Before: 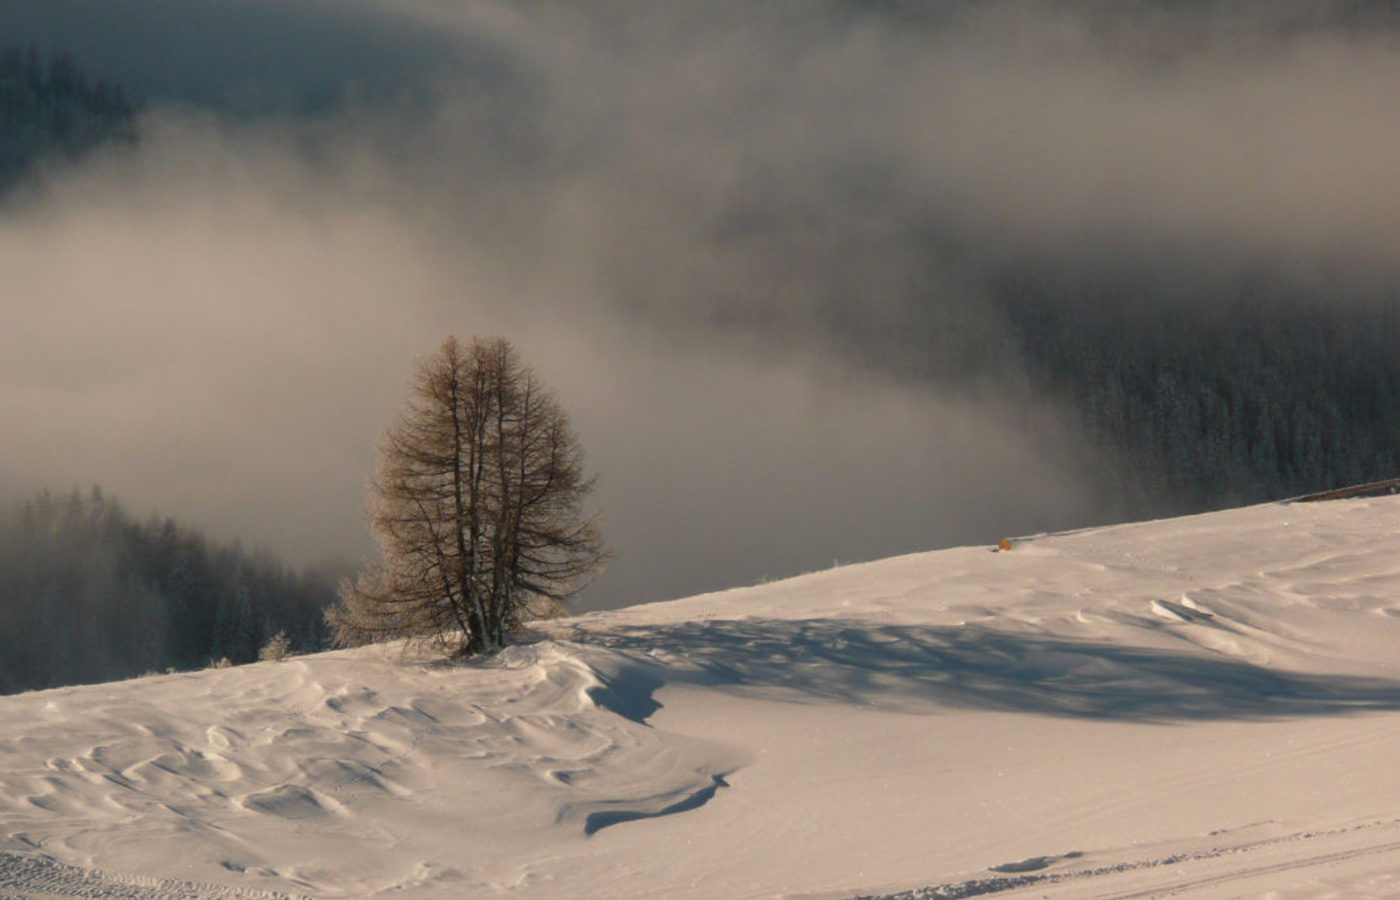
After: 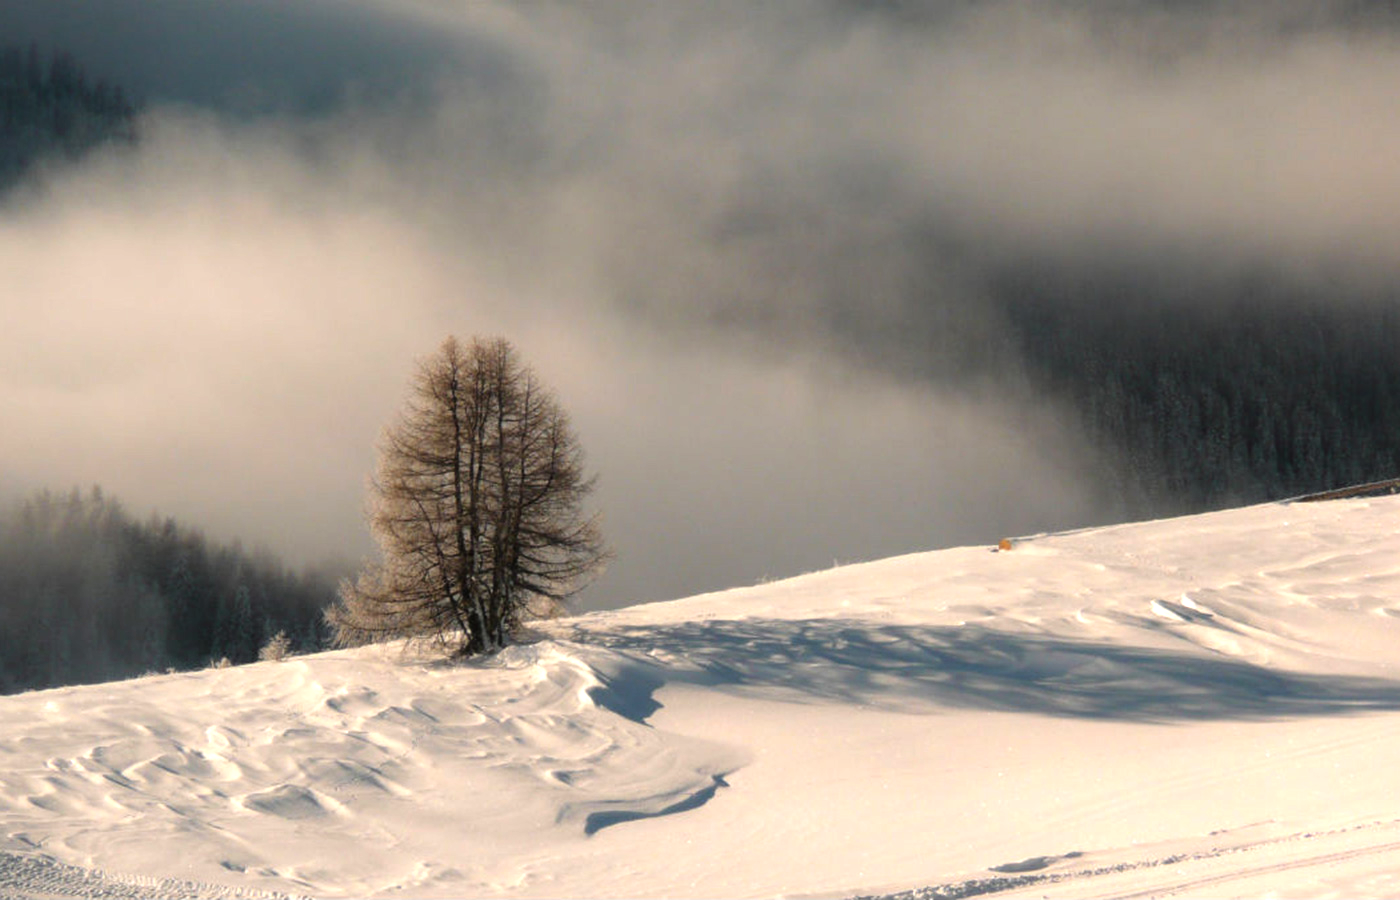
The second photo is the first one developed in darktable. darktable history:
tone equalizer: -8 EV -1.07 EV, -7 EV -1.04 EV, -6 EV -0.838 EV, -5 EV -0.541 EV, -3 EV 0.587 EV, -2 EV 0.859 EV, -1 EV 1.01 EV, +0 EV 1.07 EV, mask exposure compensation -0.49 EV
